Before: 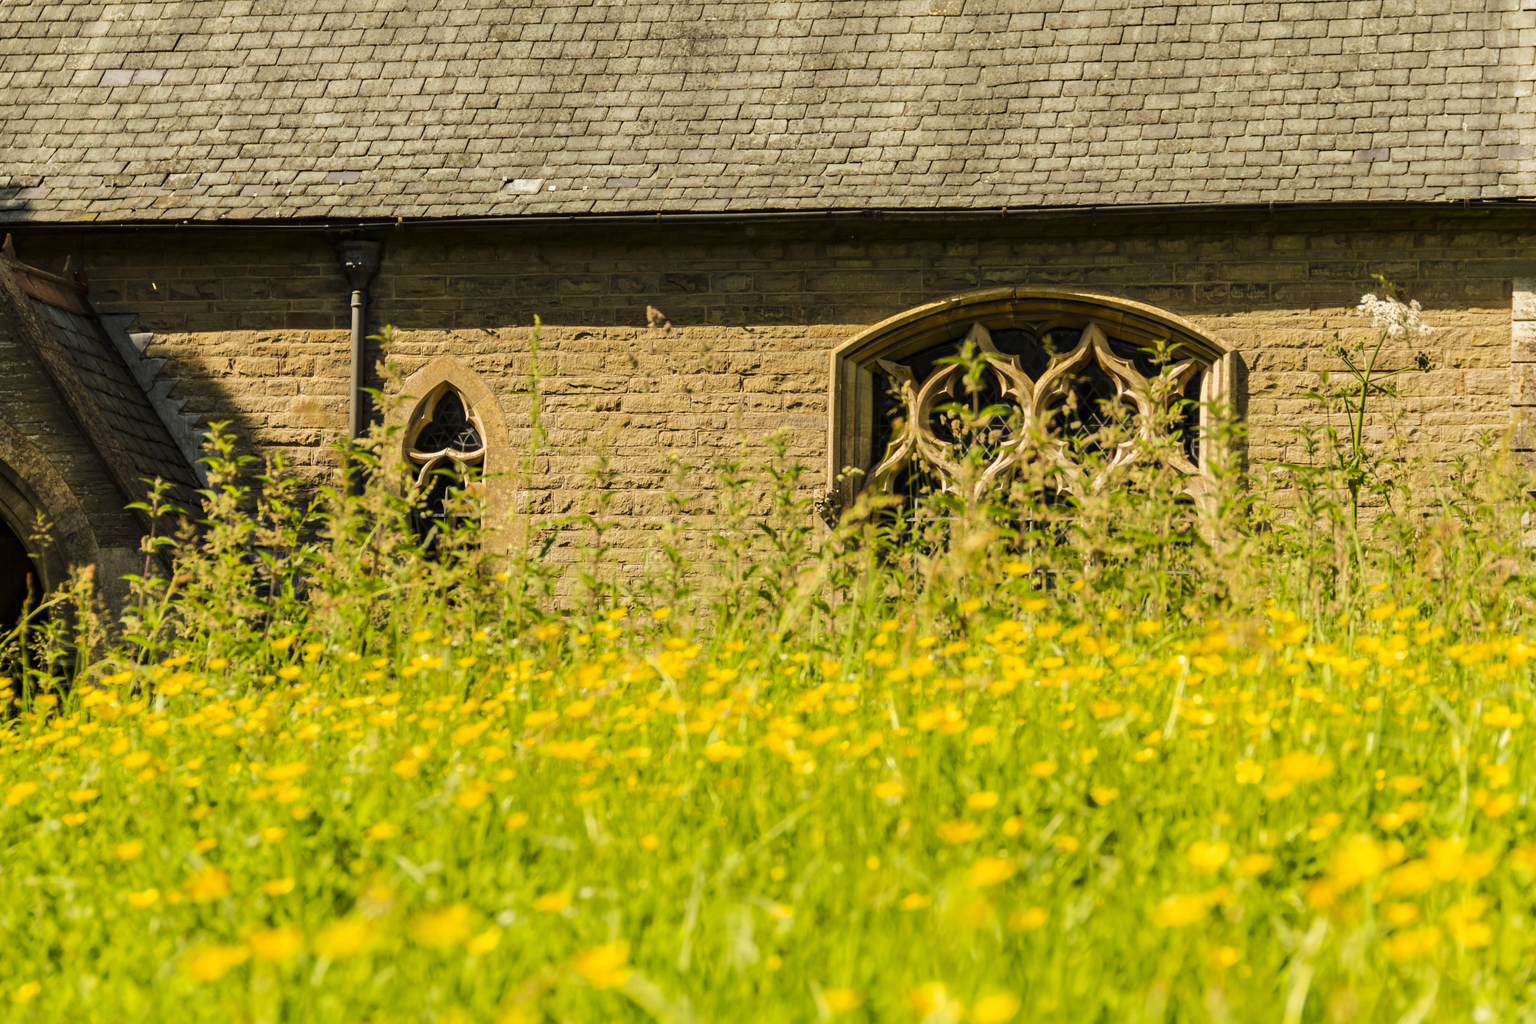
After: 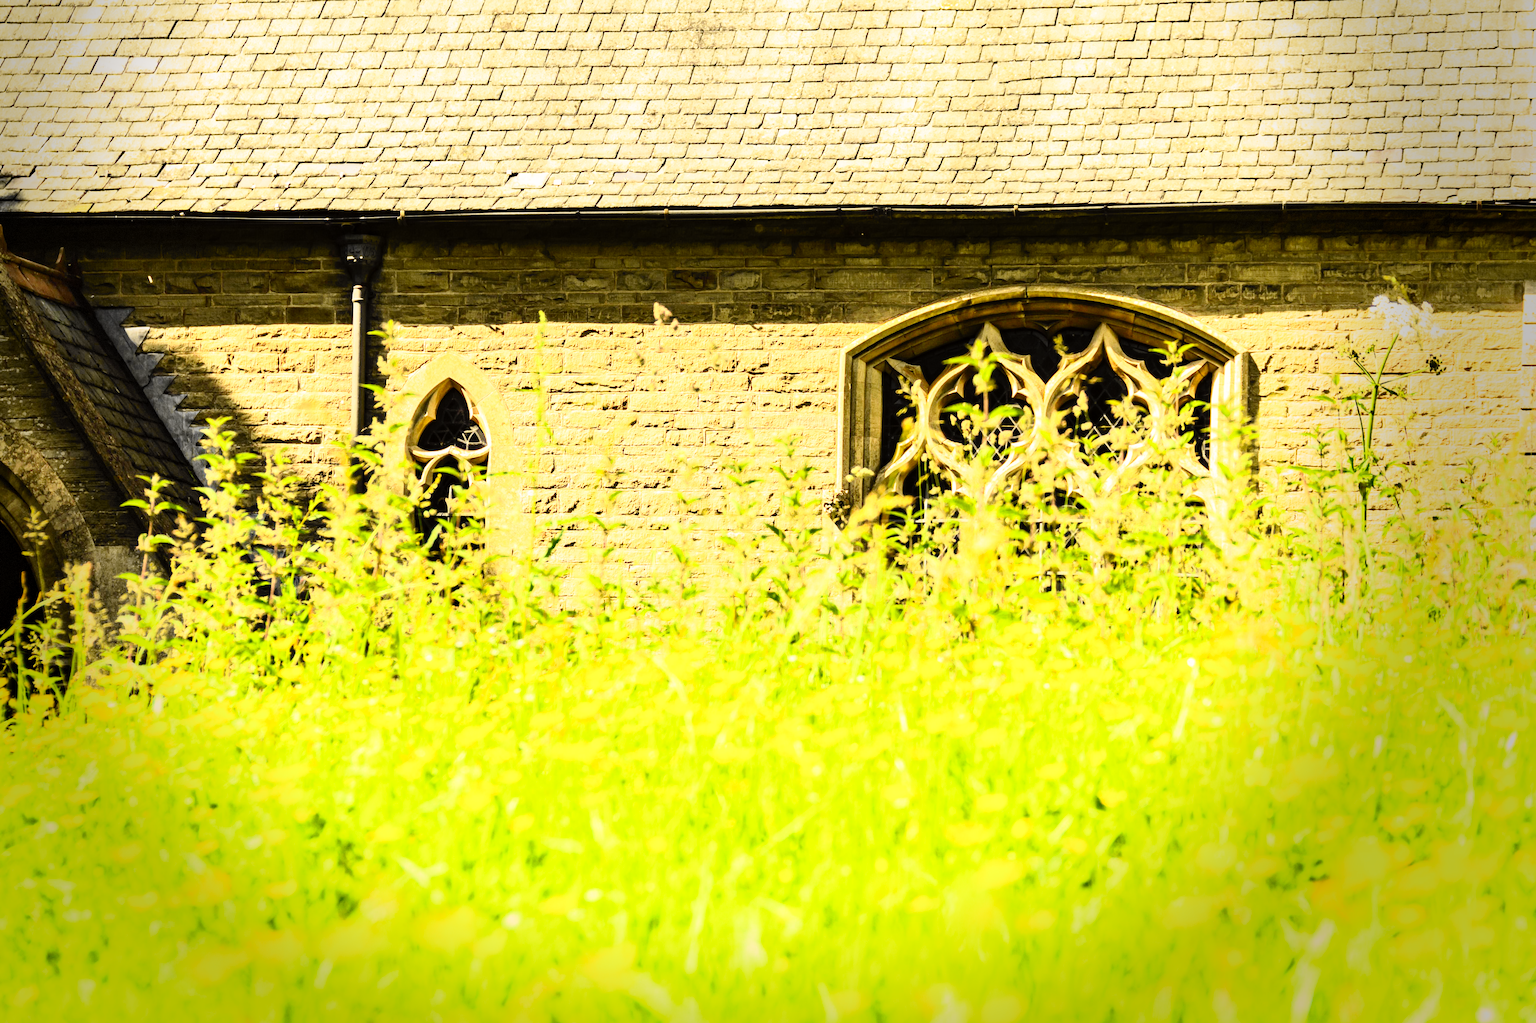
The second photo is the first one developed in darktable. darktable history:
base curve: curves: ch0 [(0, 0) (0.012, 0.01) (0.073, 0.168) (0.31, 0.711) (0.645, 0.957) (1, 1)], preserve colors none
vignetting: fall-off start 68.33%, fall-off radius 30%, saturation 0.042, center (-0.066, -0.311), width/height ratio 0.992, shape 0.85, dithering 8-bit output
rotate and perspective: rotation 0.174°, lens shift (vertical) 0.013, lens shift (horizontal) 0.019, shear 0.001, automatic cropping original format, crop left 0.007, crop right 0.991, crop top 0.016, crop bottom 0.997
exposure: compensate highlight preservation false
tone curve: curves: ch0 [(0, 0) (0.055, 0.05) (0.258, 0.287) (0.434, 0.526) (0.517, 0.648) (0.745, 0.874) (1, 1)]; ch1 [(0, 0) (0.346, 0.307) (0.418, 0.383) (0.46, 0.439) (0.482, 0.493) (0.502, 0.503) (0.517, 0.514) (0.55, 0.561) (0.588, 0.603) (0.646, 0.688) (1, 1)]; ch2 [(0, 0) (0.346, 0.34) (0.431, 0.45) (0.485, 0.499) (0.5, 0.503) (0.527, 0.525) (0.545, 0.562) (0.679, 0.706) (1, 1)], color space Lab, independent channels, preserve colors none
